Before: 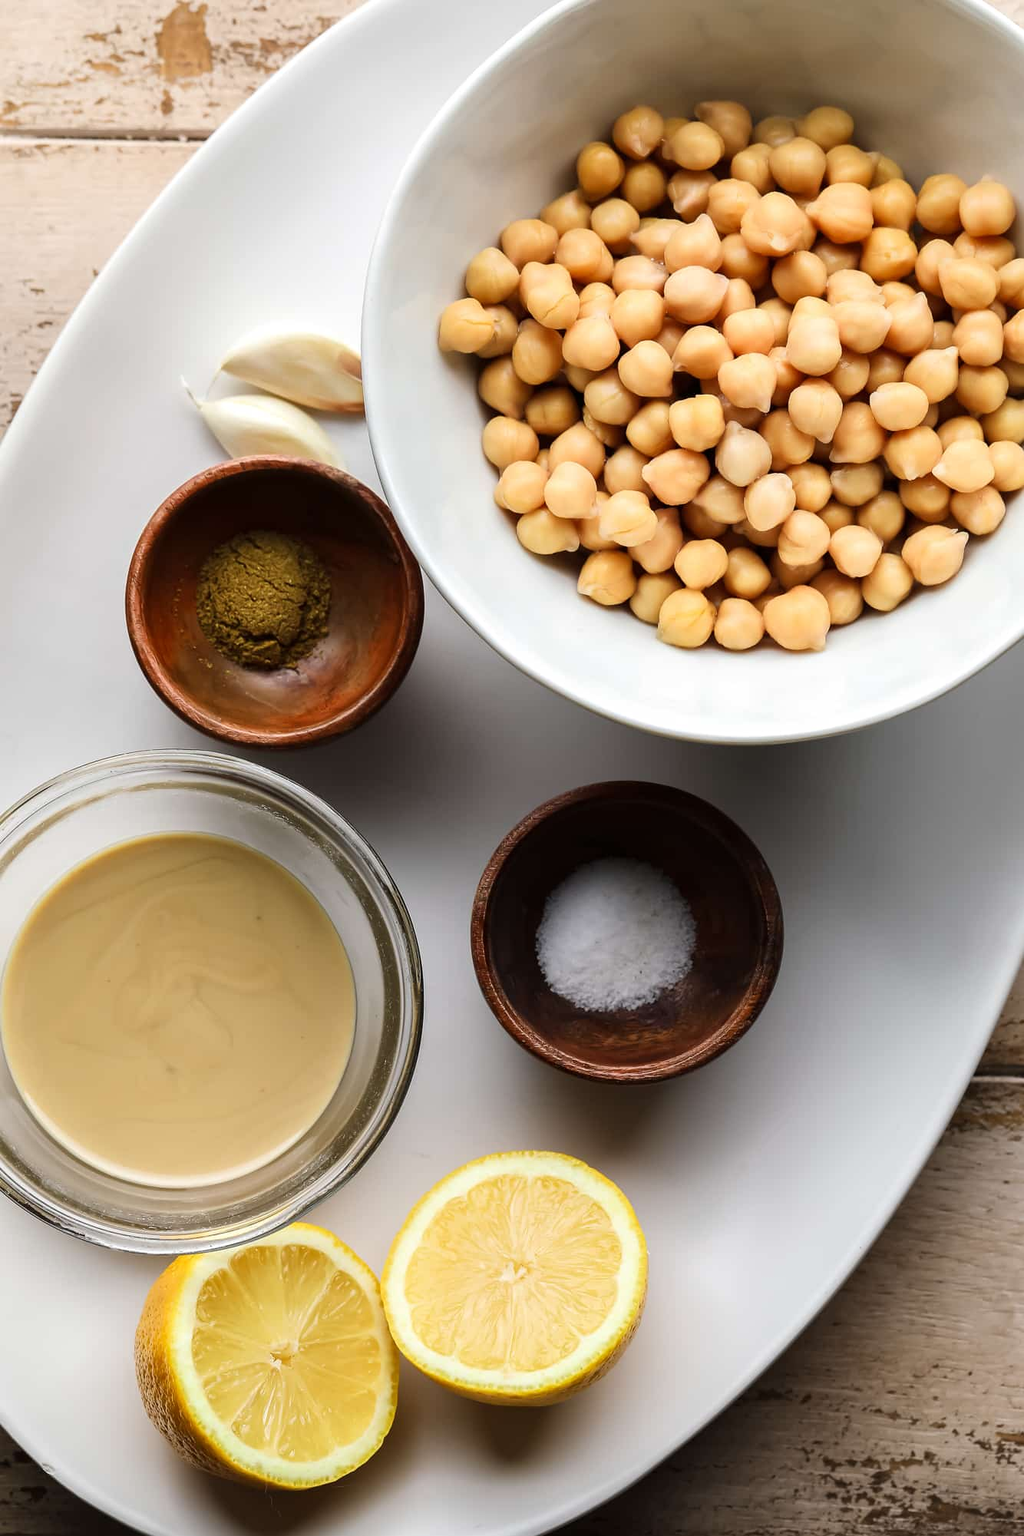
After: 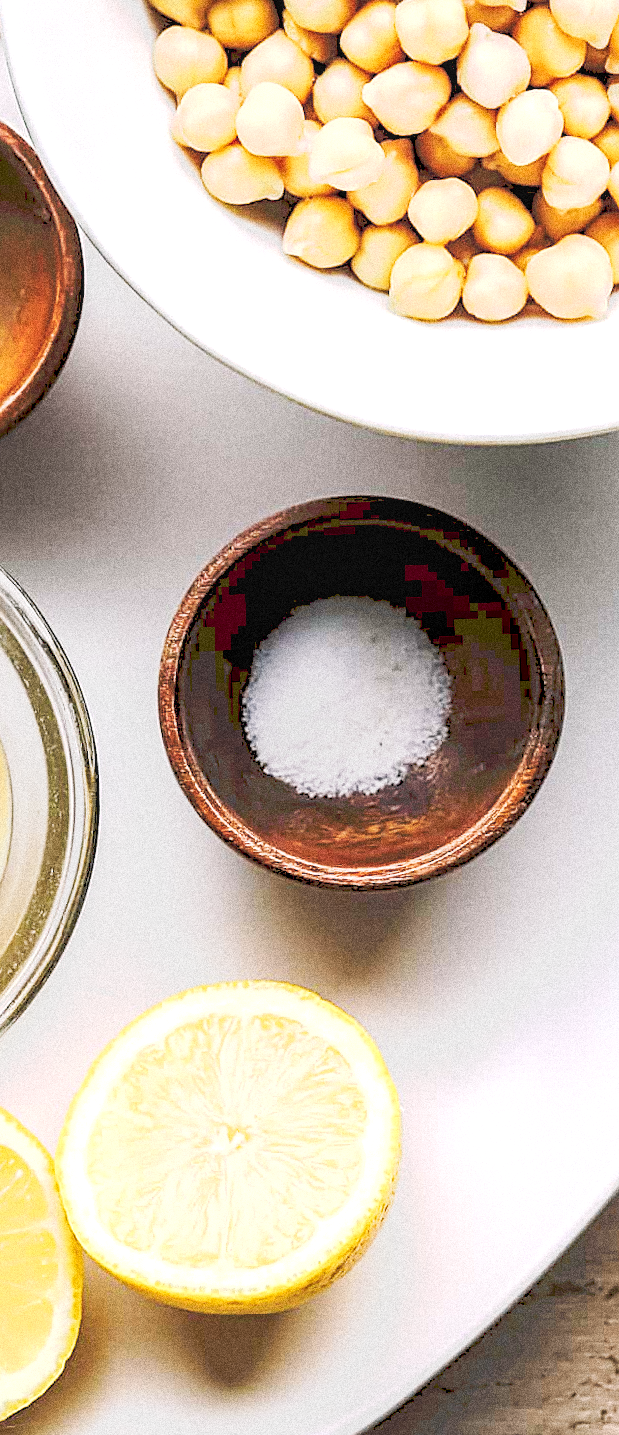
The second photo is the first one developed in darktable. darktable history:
sharpen: radius 2.531, amount 0.628
exposure: black level correction 0.001, exposure 0.5 EV, compensate exposure bias true, compensate highlight preservation false
local contrast: on, module defaults
color balance rgb: shadows lift › chroma 2%, shadows lift › hue 217.2°, power › chroma 0.25%, power › hue 60°, highlights gain › chroma 1.5%, highlights gain › hue 309.6°, global offset › luminance -0.25%, perceptual saturation grading › global saturation 15%, global vibrance 15%
rotate and perspective: rotation -1.77°, lens shift (horizontal) 0.004, automatic cropping off
crop: left 35.432%, top 26.233%, right 20.145%, bottom 3.432%
tone curve: curves: ch0 [(0, 0) (0.003, 0.202) (0.011, 0.205) (0.025, 0.222) (0.044, 0.258) (0.069, 0.298) (0.1, 0.321) (0.136, 0.333) (0.177, 0.38) (0.224, 0.439) (0.277, 0.51) (0.335, 0.594) (0.399, 0.675) (0.468, 0.743) (0.543, 0.805) (0.623, 0.861) (0.709, 0.905) (0.801, 0.931) (0.898, 0.941) (1, 1)], preserve colors none
grain: coarseness 14.49 ISO, strength 48.04%, mid-tones bias 35%
